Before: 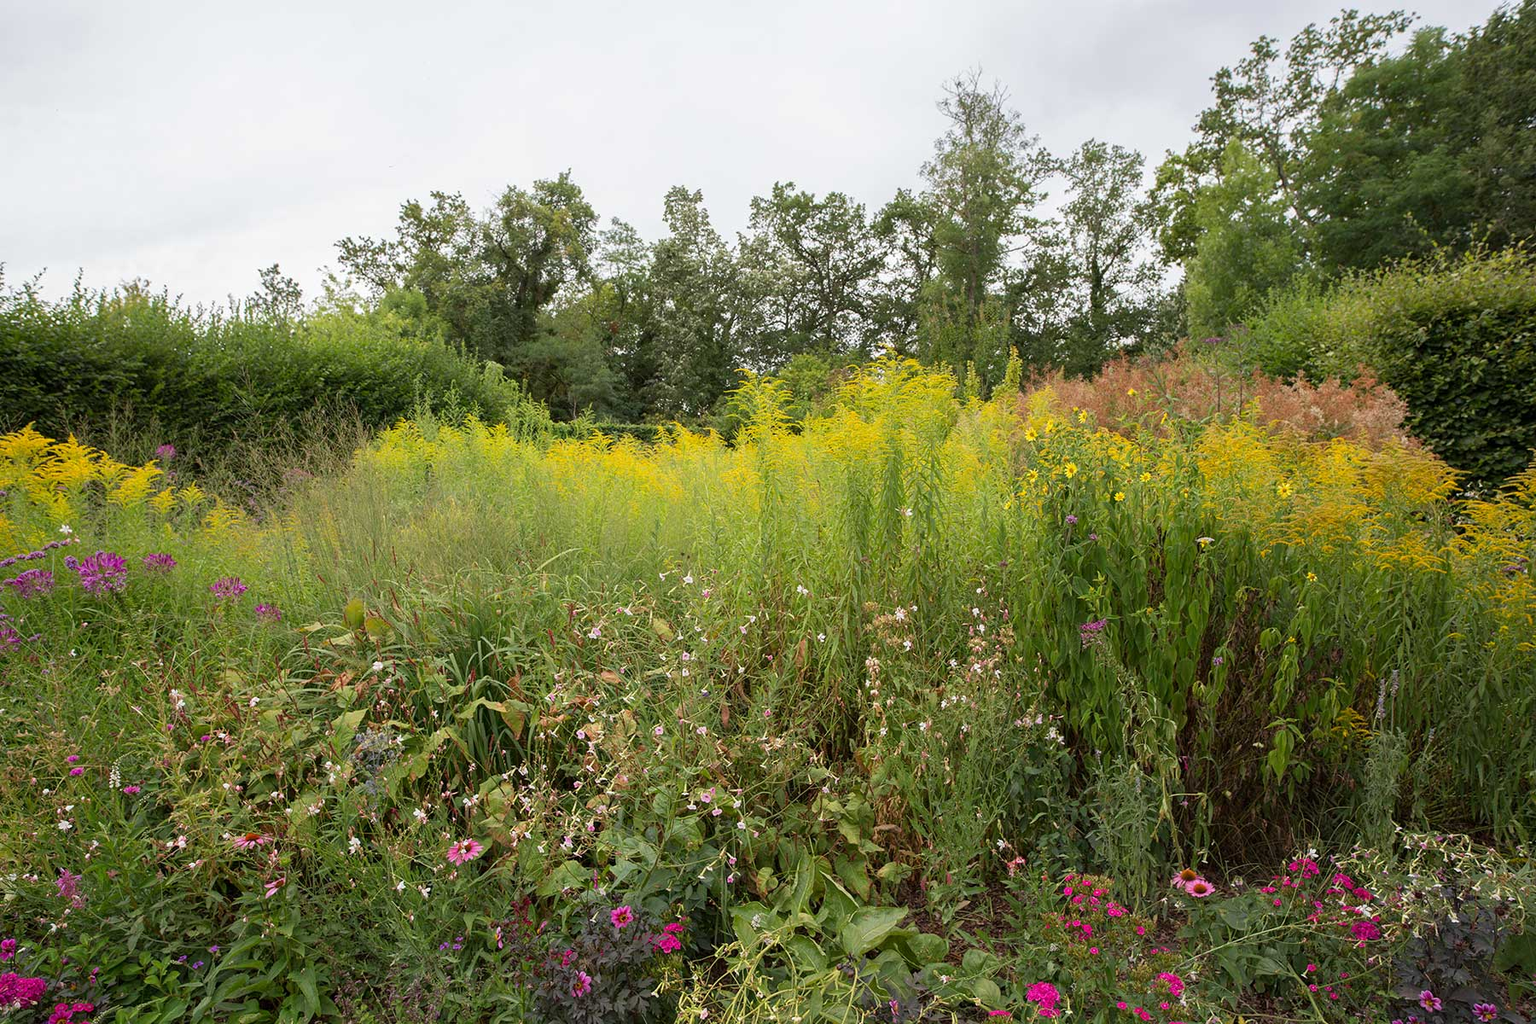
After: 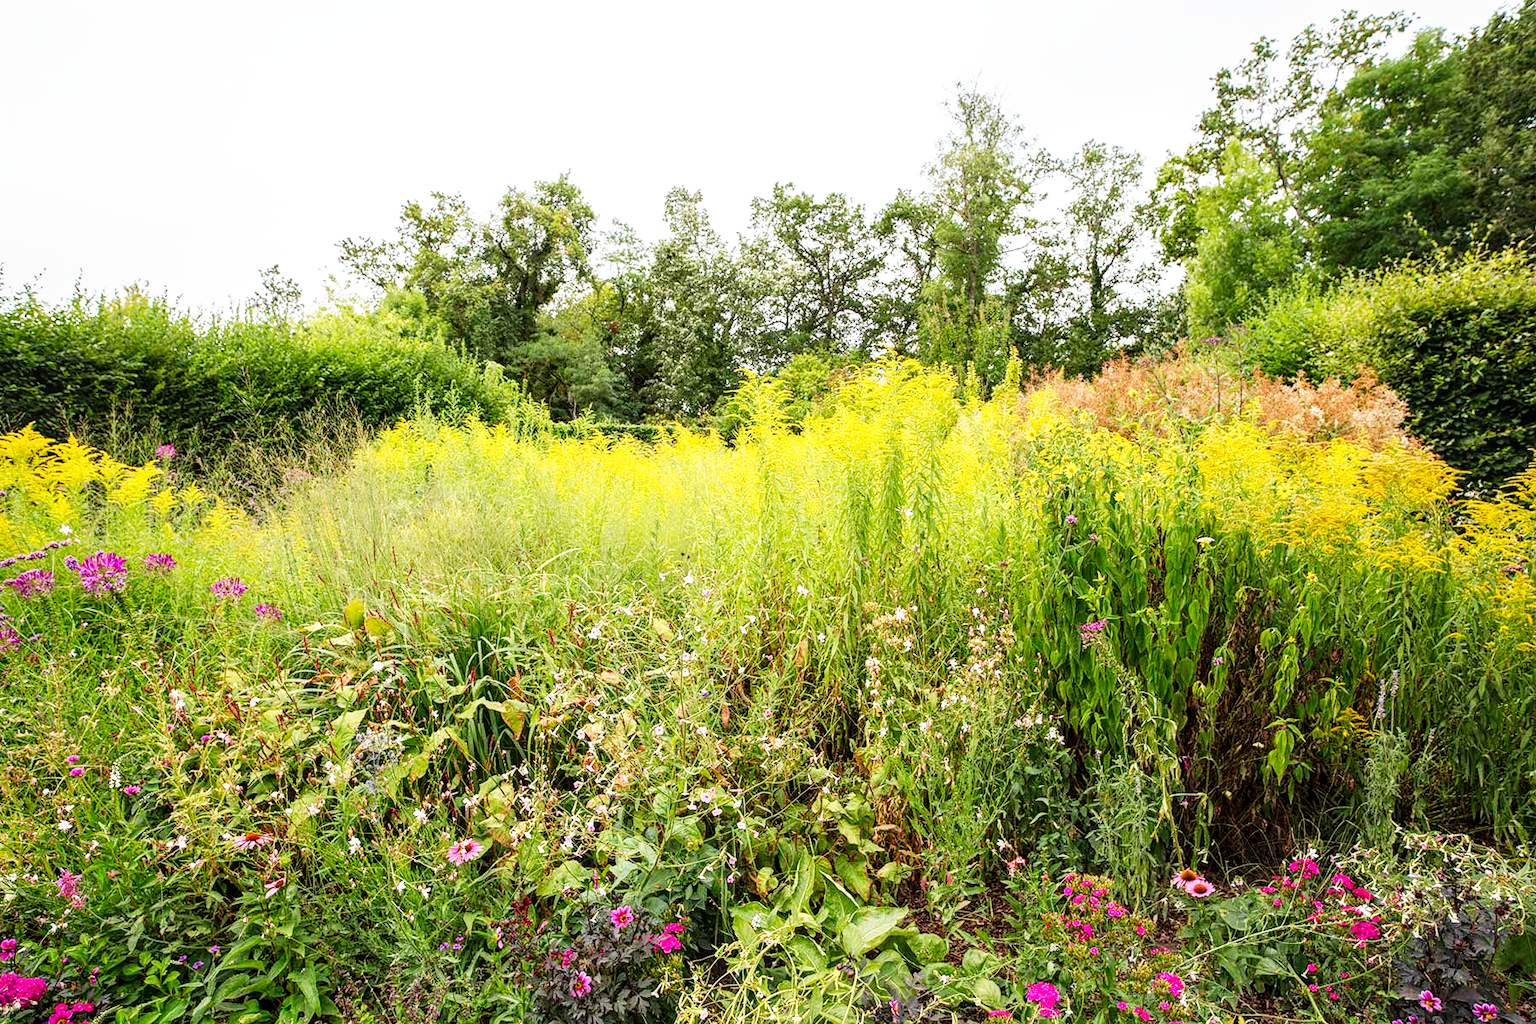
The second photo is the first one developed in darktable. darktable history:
base curve: curves: ch0 [(0, 0) (0.007, 0.004) (0.027, 0.03) (0.046, 0.07) (0.207, 0.54) (0.442, 0.872) (0.673, 0.972) (1, 1)], preserve colors none
local contrast: on, module defaults
